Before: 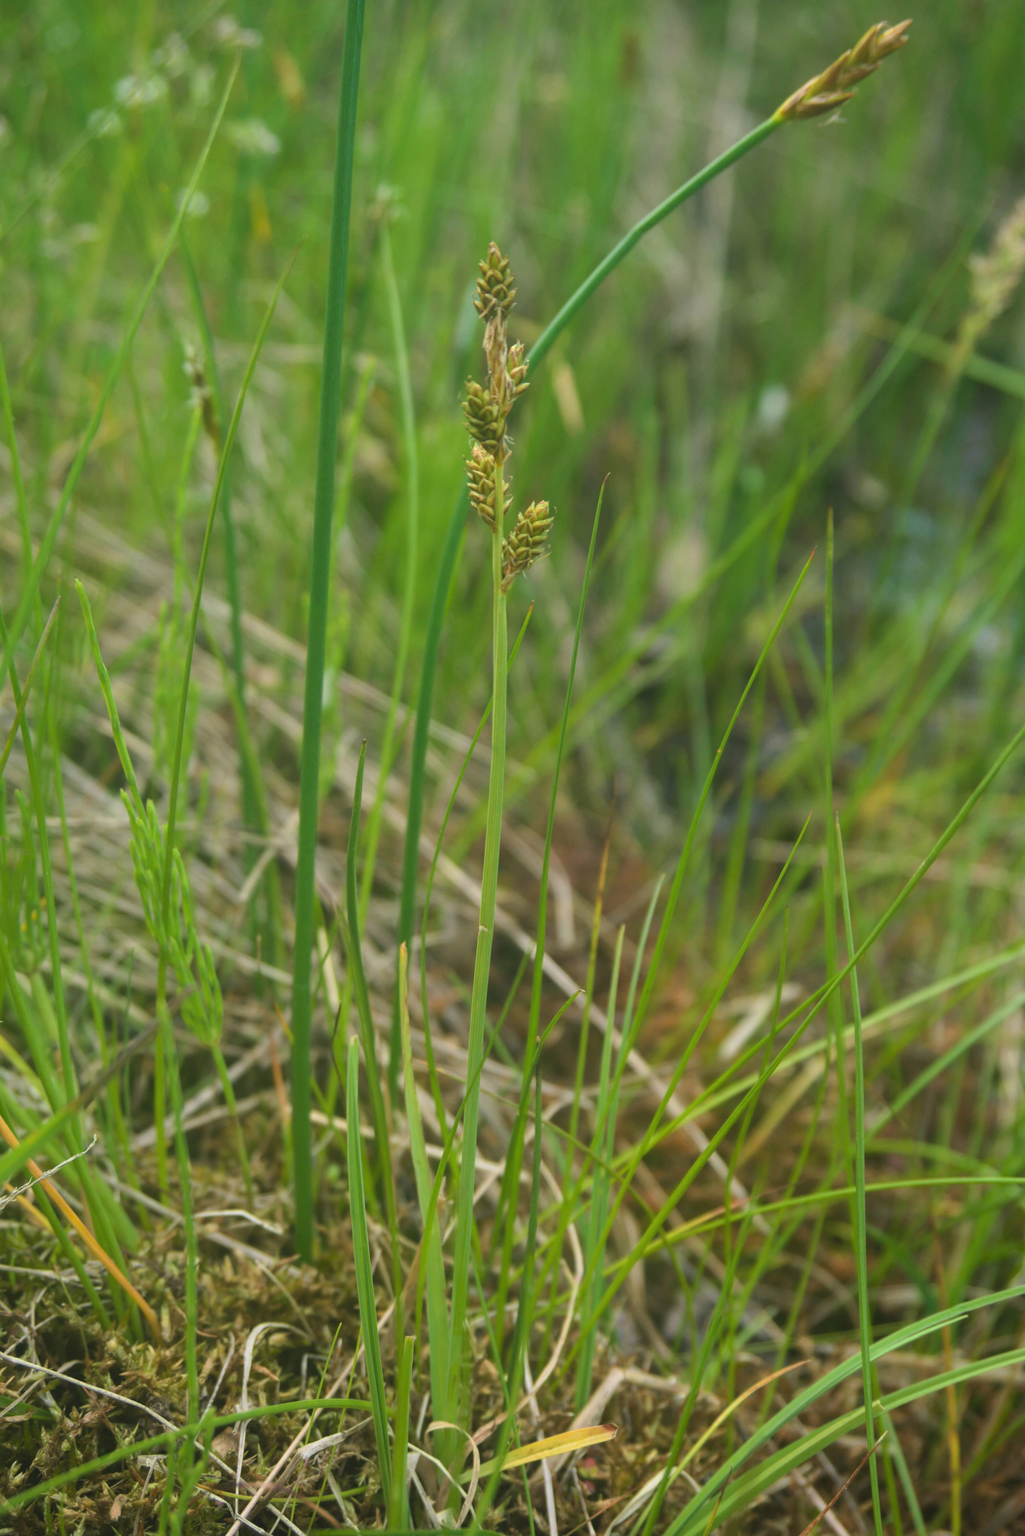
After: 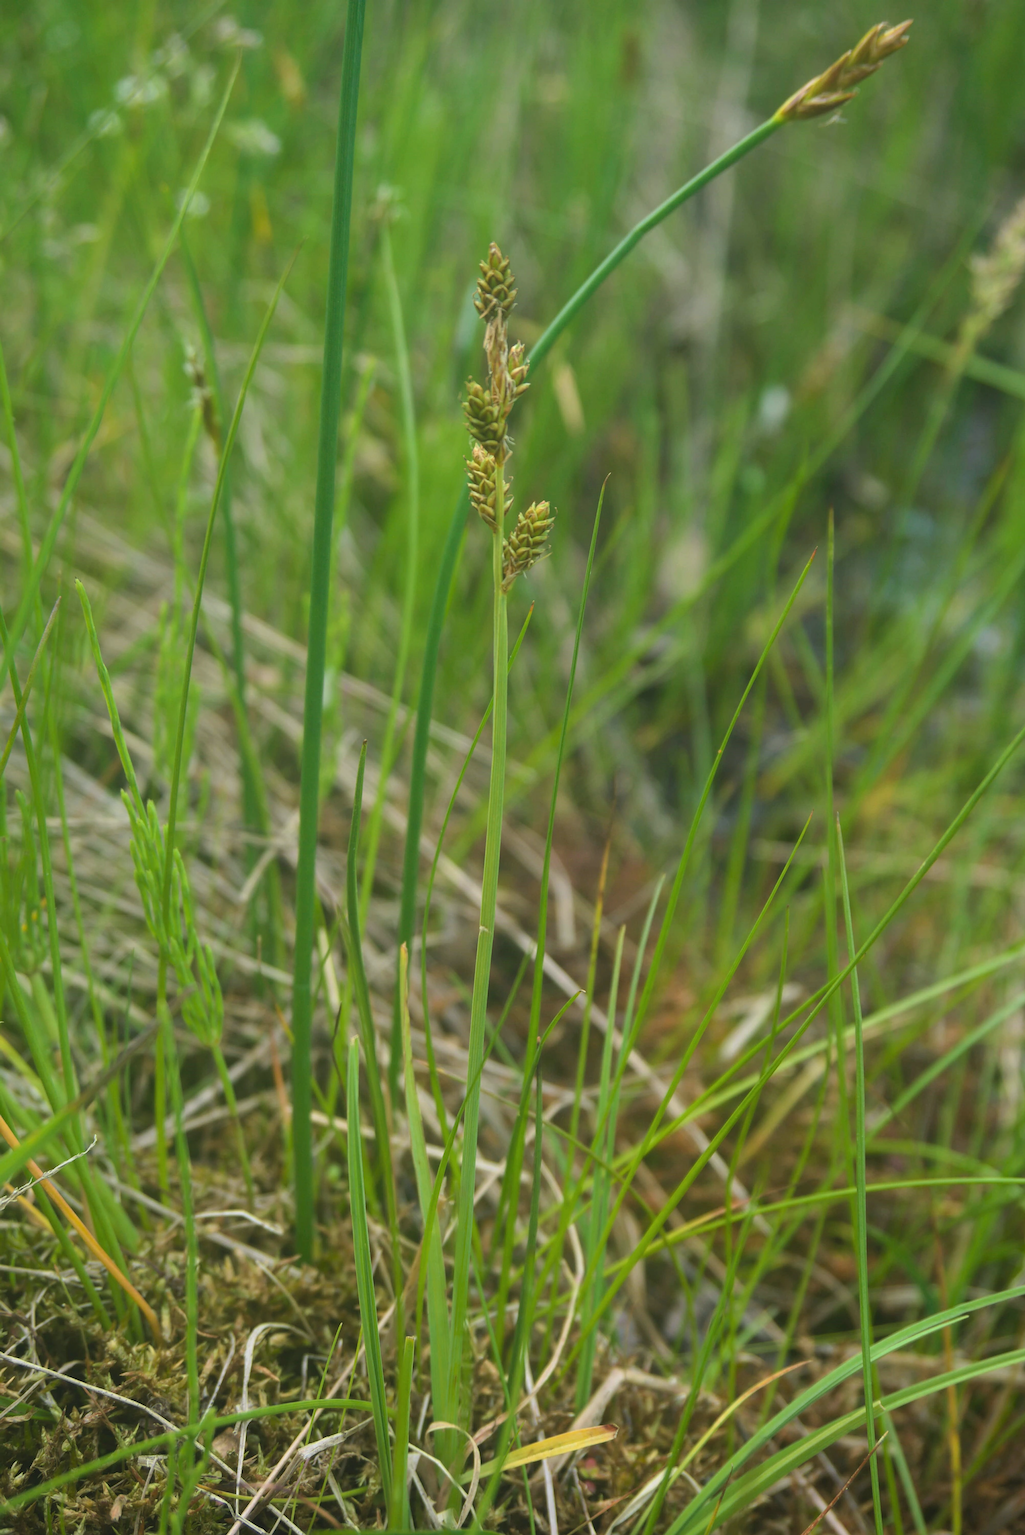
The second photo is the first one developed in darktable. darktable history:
sharpen: radius 2.529, amount 0.323
white balance: red 0.982, blue 1.018
